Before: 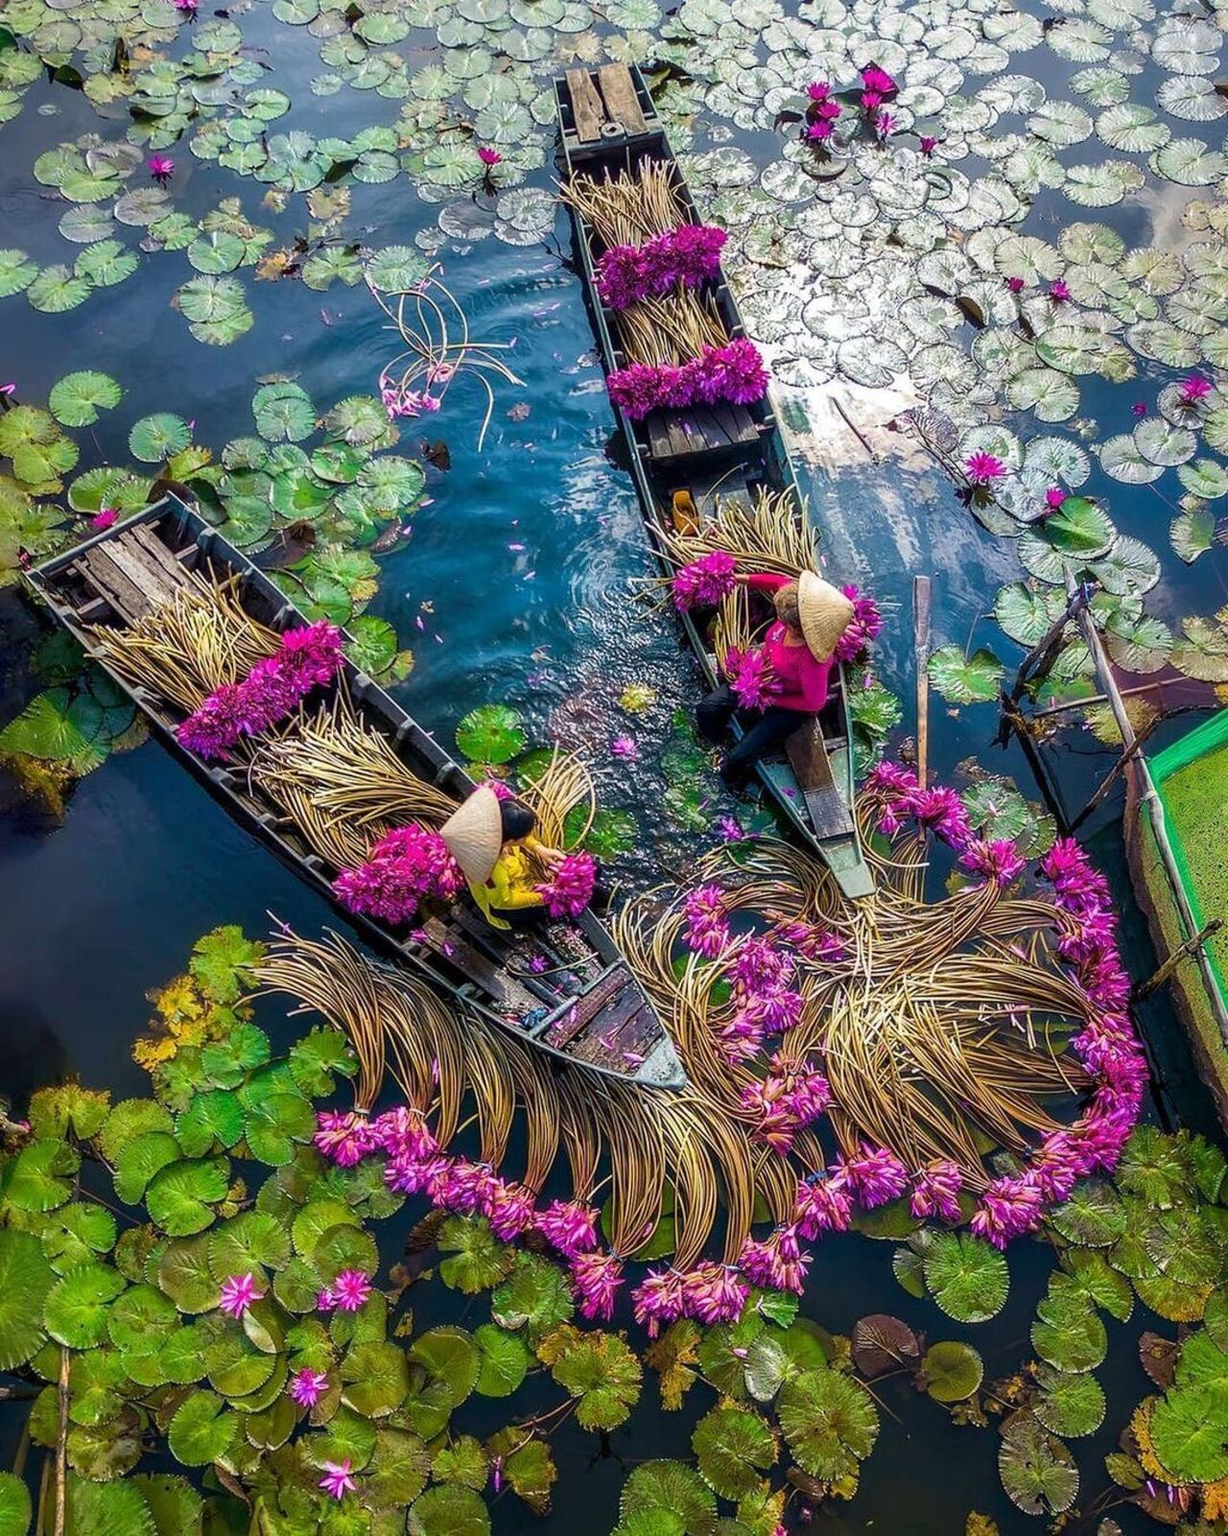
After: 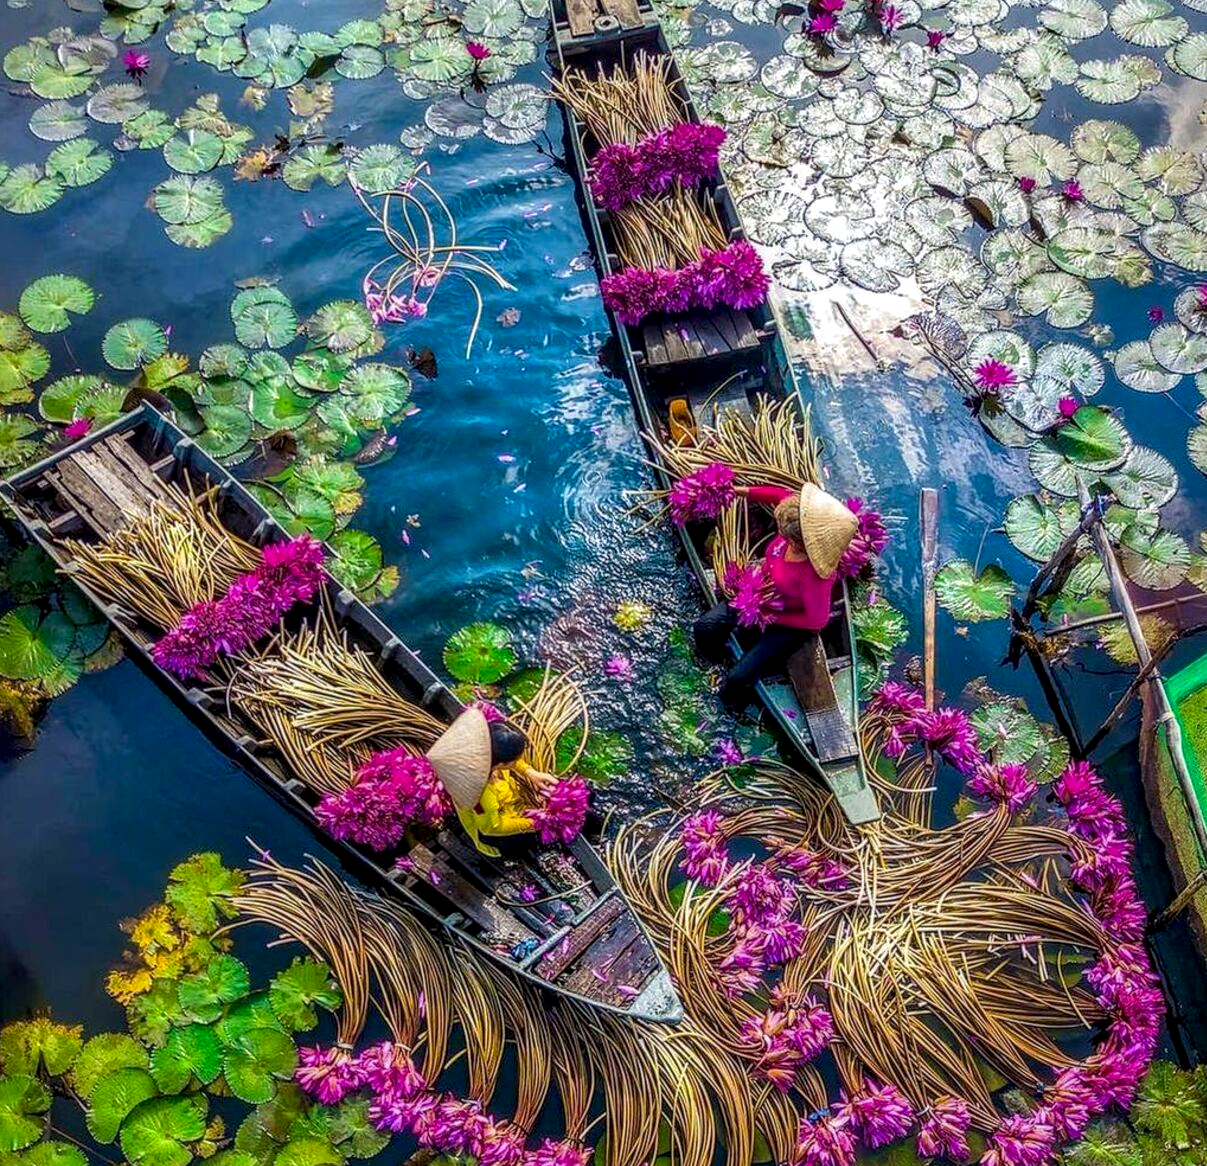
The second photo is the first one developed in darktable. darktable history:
crop: left 2.524%, top 6.997%, right 3.116%, bottom 20.139%
contrast brightness saturation: contrast 0.036, saturation 0.161
local contrast: highlights 35%, detail 135%
color zones: curves: ch0 [(0.068, 0.464) (0.25, 0.5) (0.48, 0.508) (0.75, 0.536) (0.886, 0.476) (0.967, 0.456)]; ch1 [(0.066, 0.456) (0.25, 0.5) (0.616, 0.508) (0.746, 0.56) (0.934, 0.444)]
